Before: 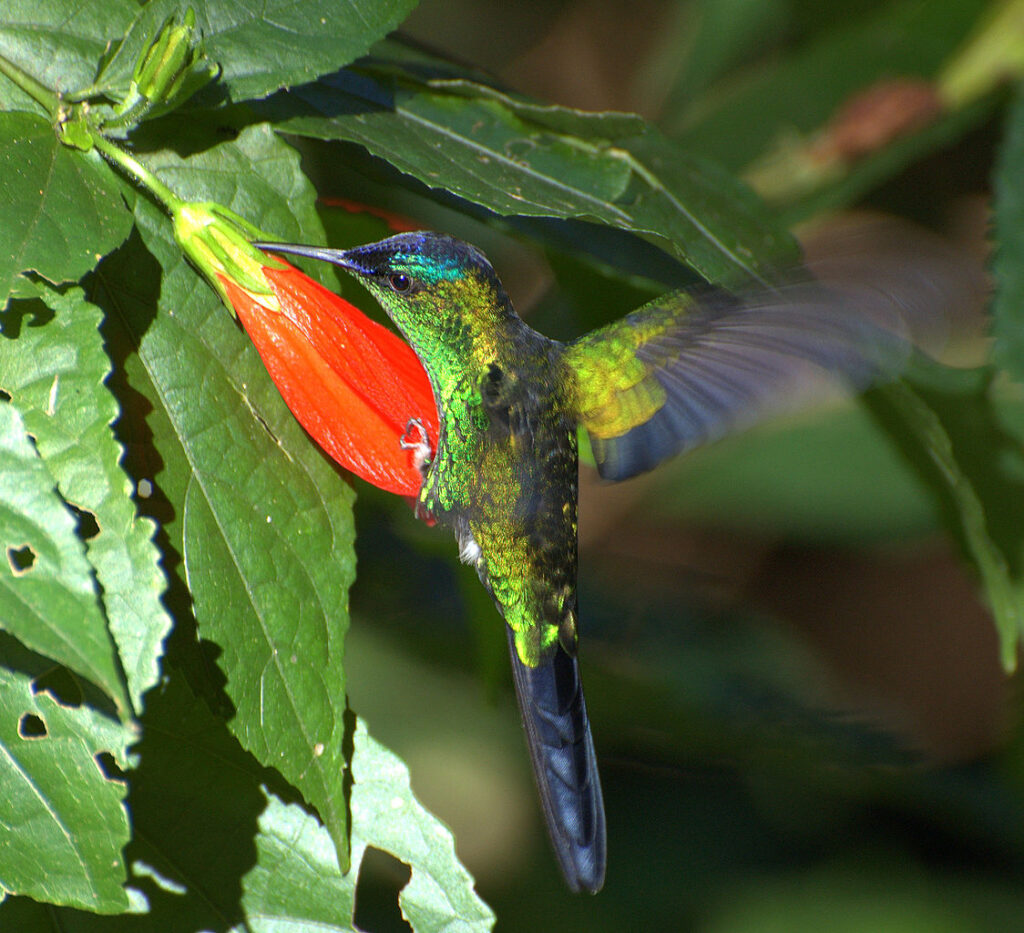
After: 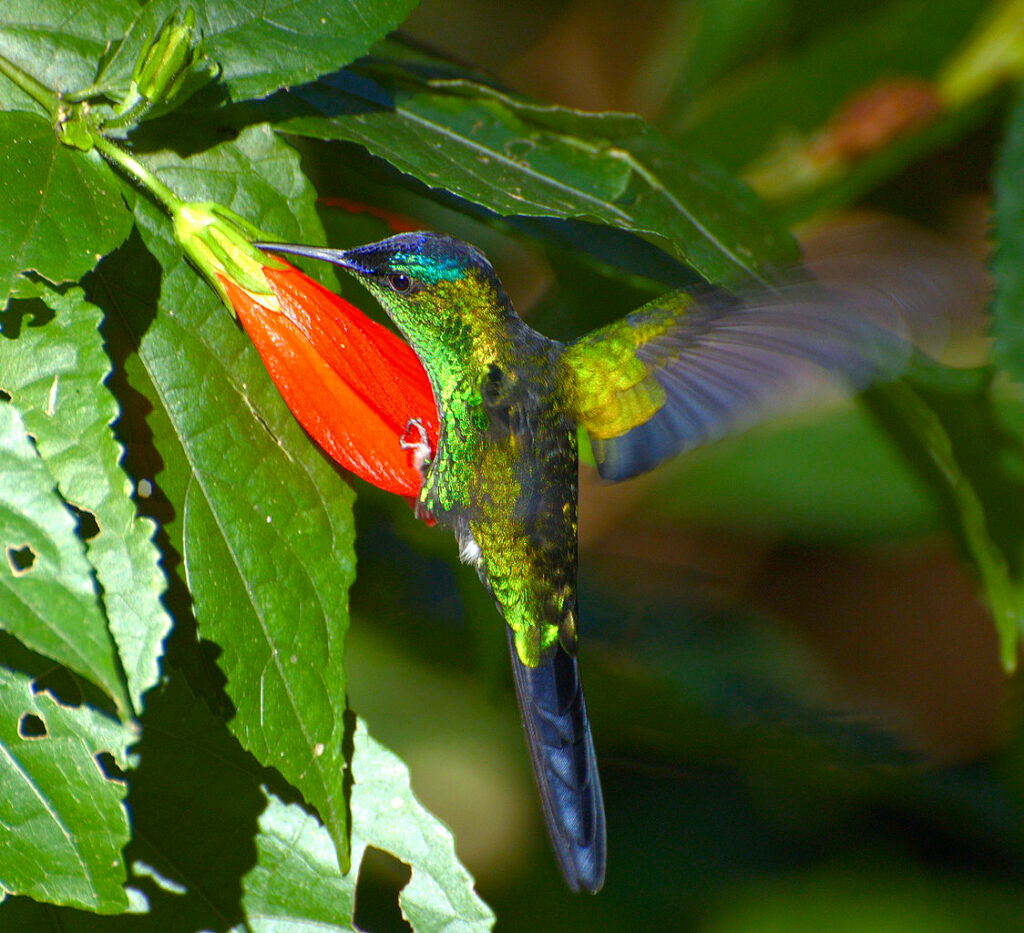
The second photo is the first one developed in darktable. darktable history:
color balance rgb: perceptual saturation grading › global saturation 24.193%, perceptual saturation grading › highlights -23.712%, perceptual saturation grading › mid-tones 24.499%, perceptual saturation grading › shadows 39.57%
